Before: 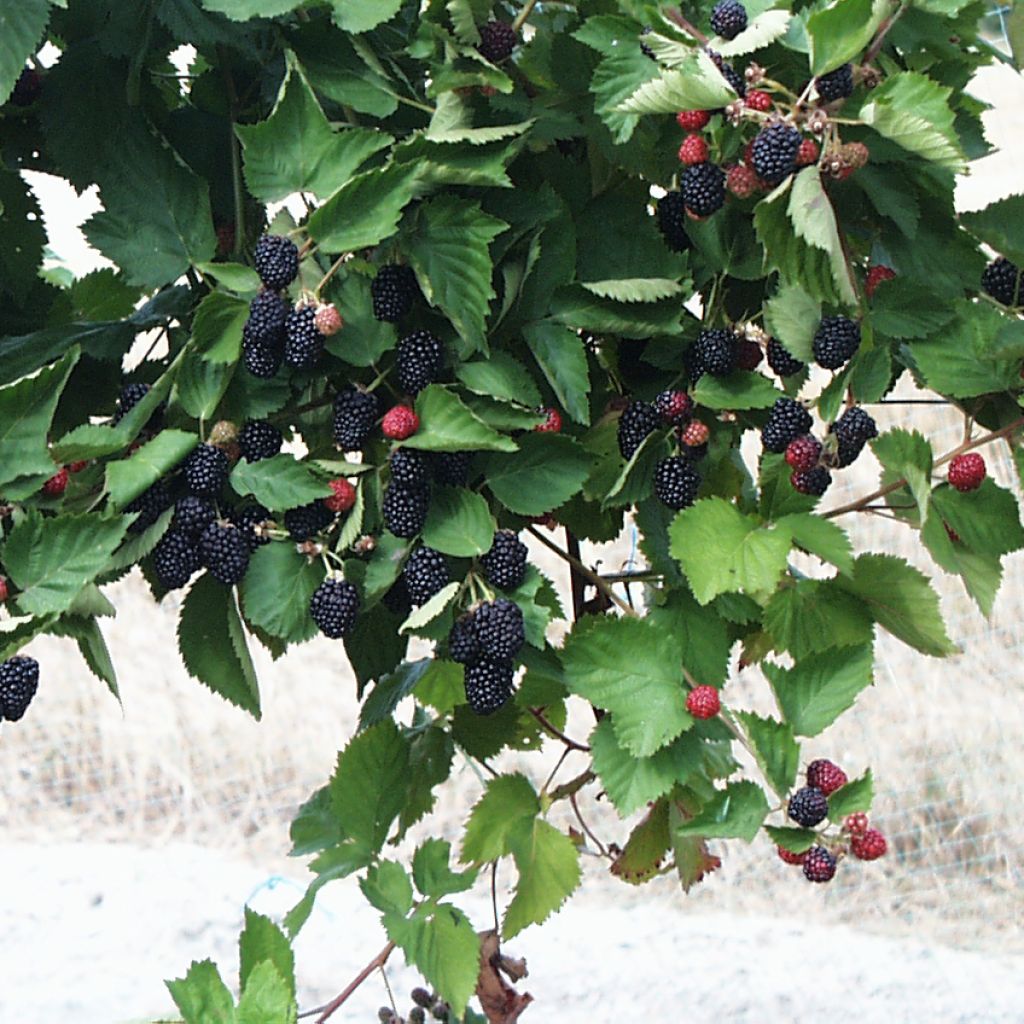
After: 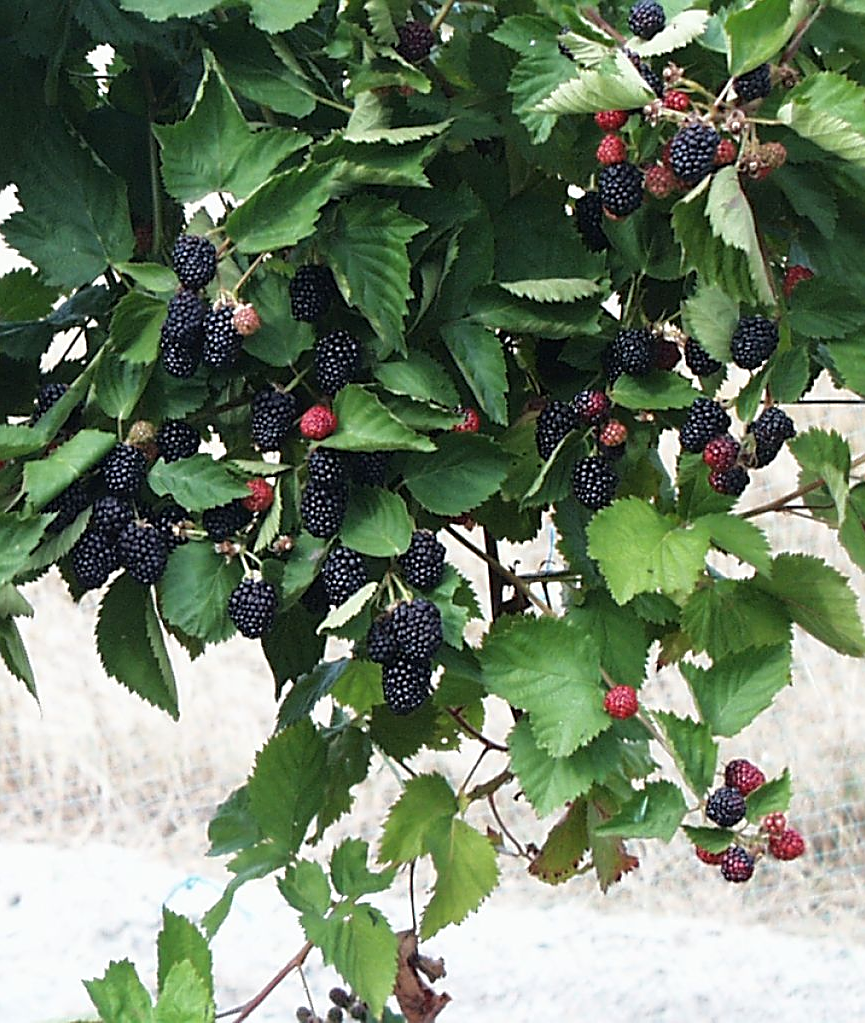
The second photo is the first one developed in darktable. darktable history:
sharpen: amount 0.497
crop: left 8.07%, right 7.425%
